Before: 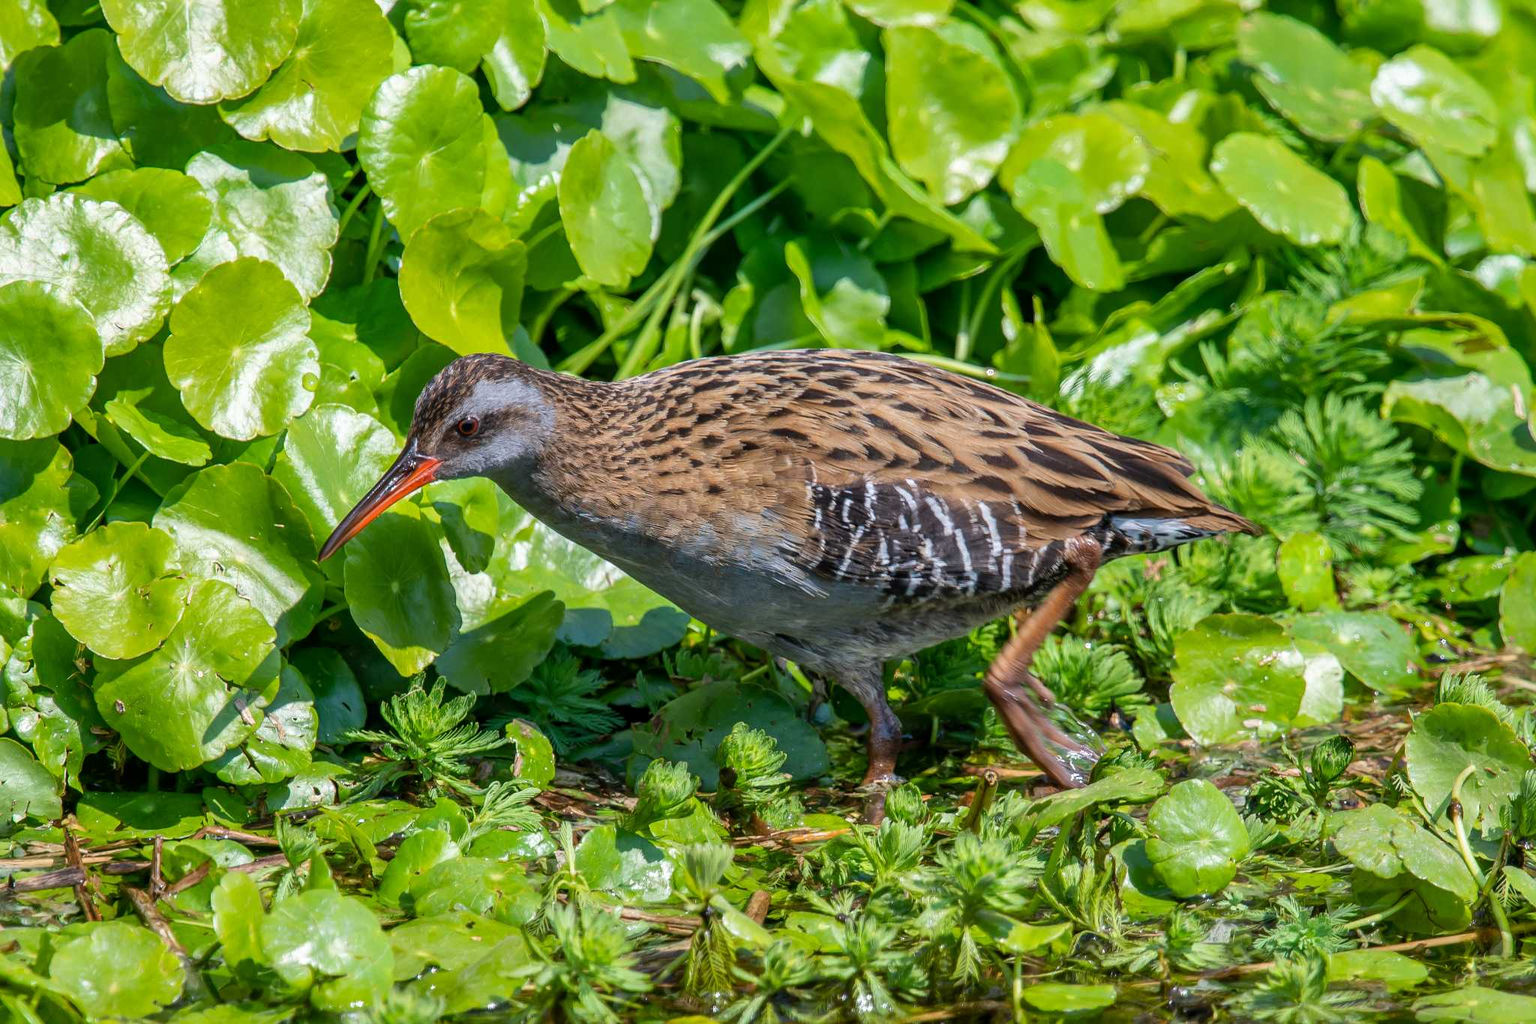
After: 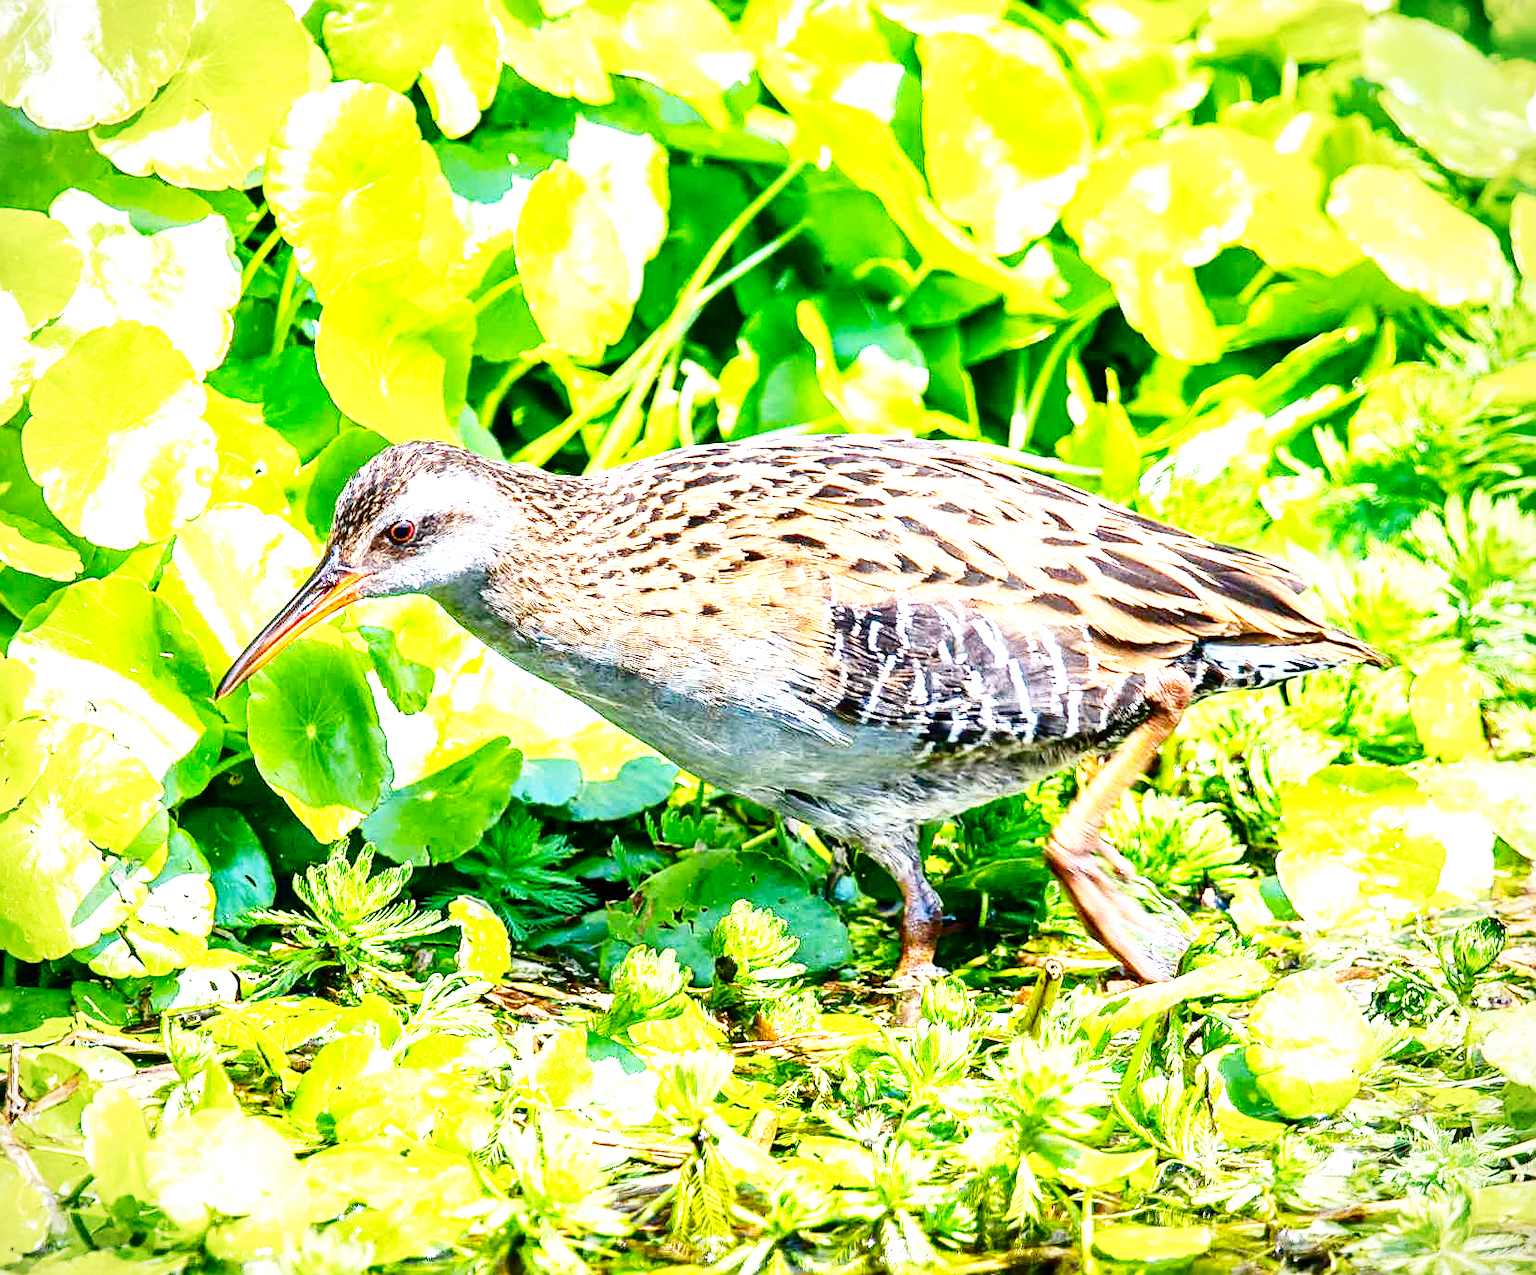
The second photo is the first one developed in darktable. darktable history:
sharpen: on, module defaults
contrast brightness saturation: contrast 0.131, brightness -0.242, saturation 0.138
crop and rotate: left 9.478%, right 10.256%
exposure: black level correction 0, exposure 2.113 EV, compensate highlight preservation false
color balance rgb: shadows lift › chroma 1.049%, shadows lift › hue 217.01°, perceptual saturation grading › global saturation 14.629%
vignetting: fall-off radius 93.54%, unbound false
base curve: curves: ch0 [(0, 0) (0.028, 0.03) (0.121, 0.232) (0.46, 0.748) (0.859, 0.968) (1, 1)], preserve colors none
